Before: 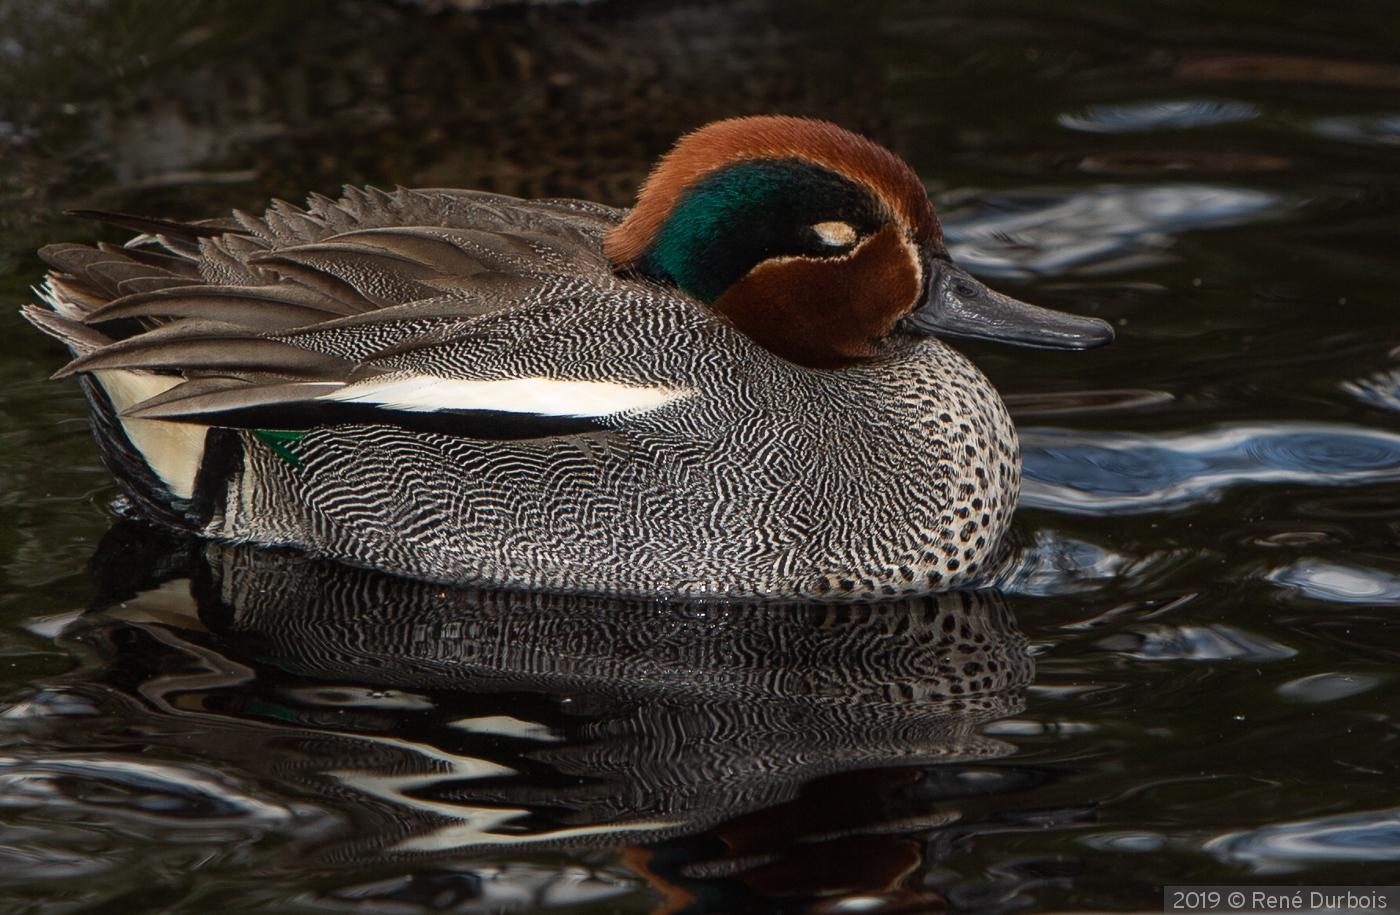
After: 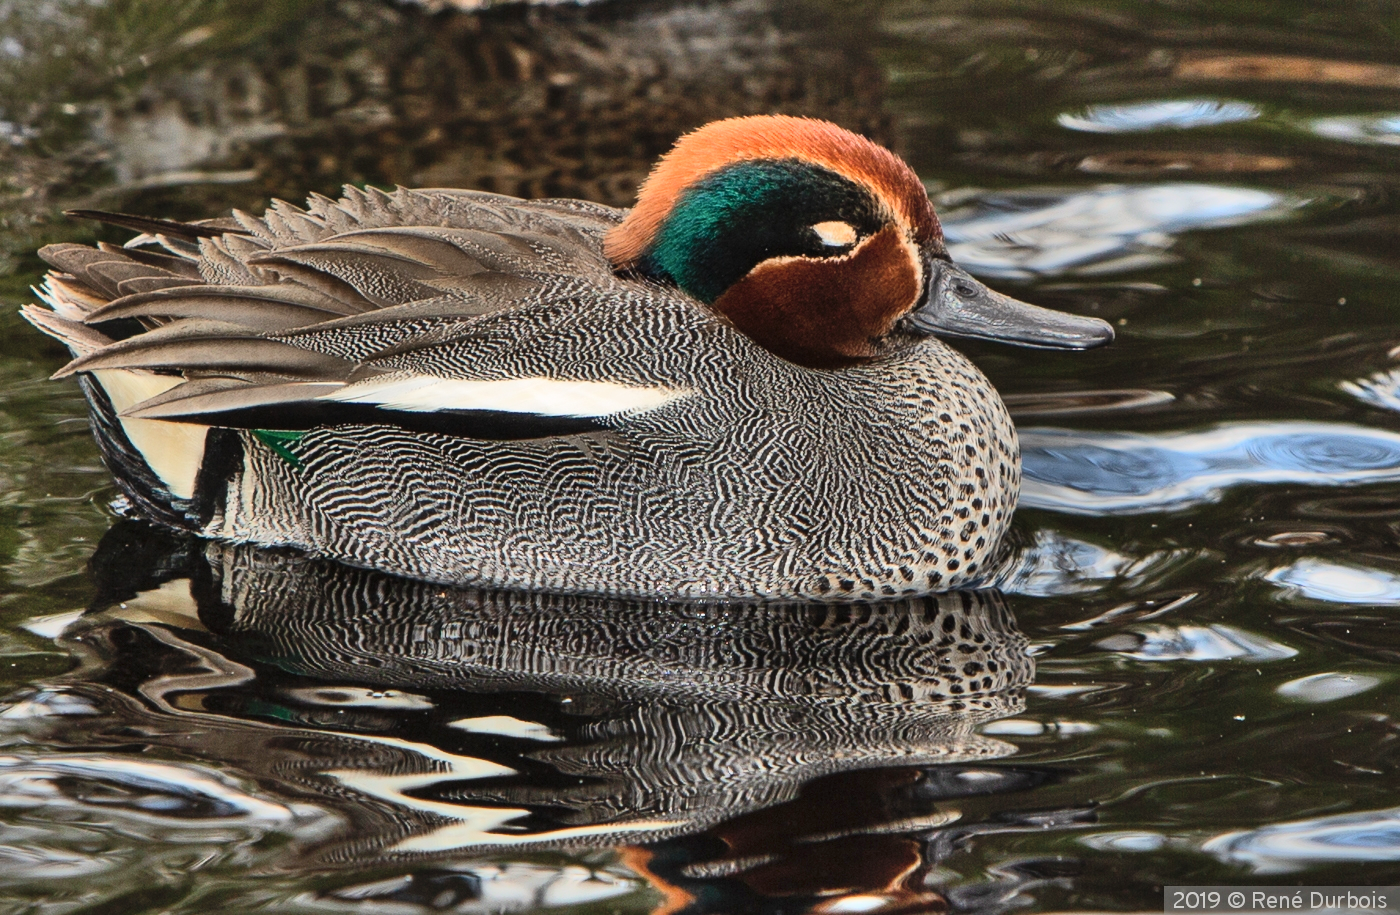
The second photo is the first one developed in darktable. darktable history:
shadows and highlights: shadows 76.35, highlights -23.58, soften with gaussian
